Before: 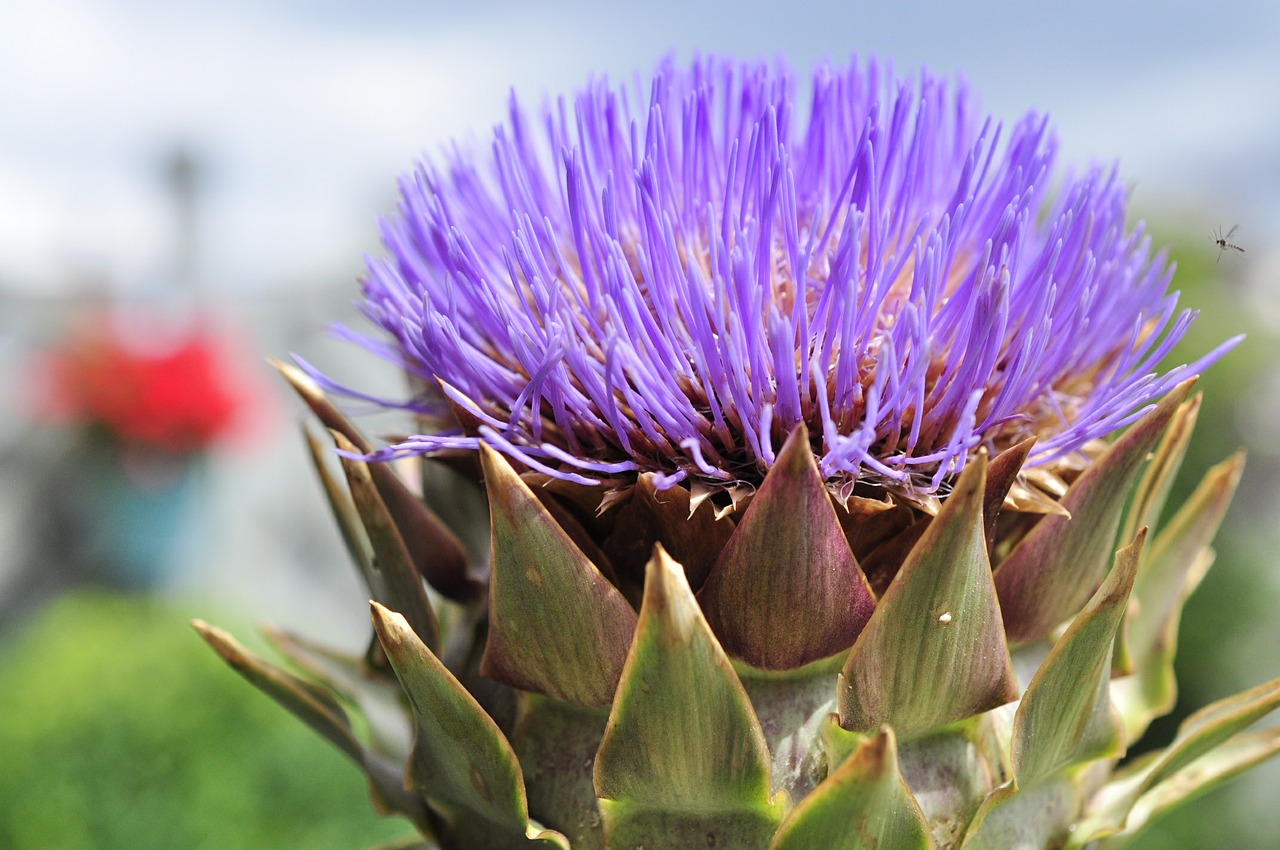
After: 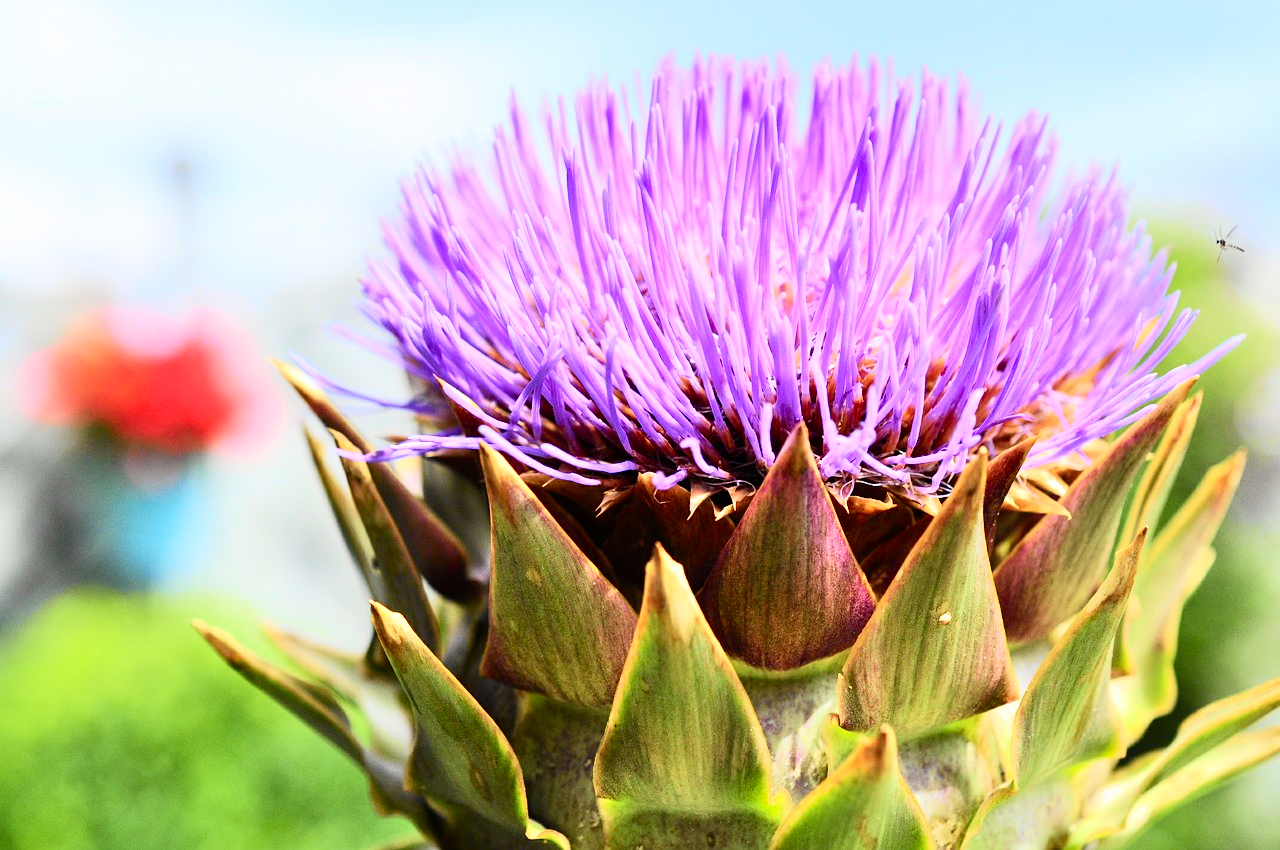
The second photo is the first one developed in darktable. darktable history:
tone curve: curves: ch0 [(0, 0.006) (0.046, 0.011) (0.13, 0.062) (0.338, 0.327) (0.494, 0.55) (0.728, 0.835) (1, 1)]; ch1 [(0, 0) (0.346, 0.324) (0.45, 0.431) (0.5, 0.5) (0.522, 0.517) (0.55, 0.57) (1, 1)]; ch2 [(0, 0) (0.453, 0.418) (0.5, 0.5) (0.526, 0.524) (0.554, 0.598) (0.622, 0.679) (0.707, 0.761) (1, 1)], color space Lab, independent channels, preserve colors none
contrast brightness saturation: contrast 0.2, brightness 0.16, saturation 0.22
